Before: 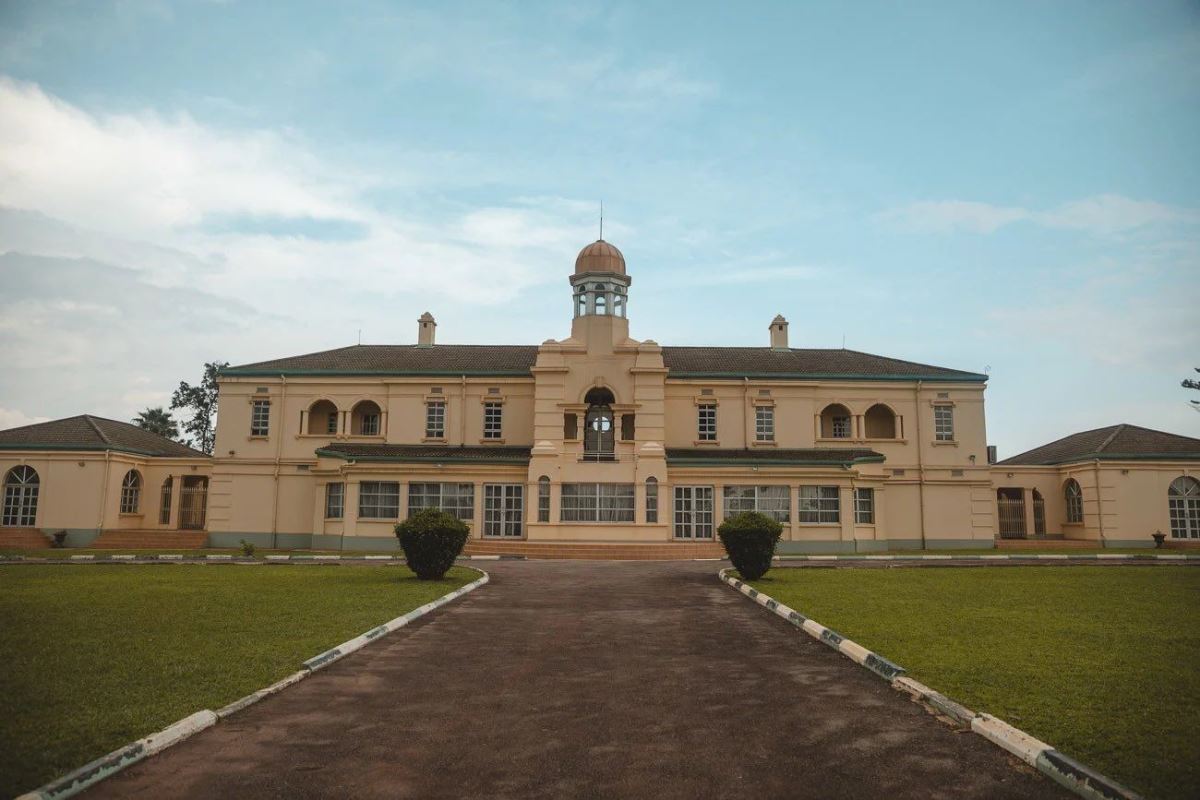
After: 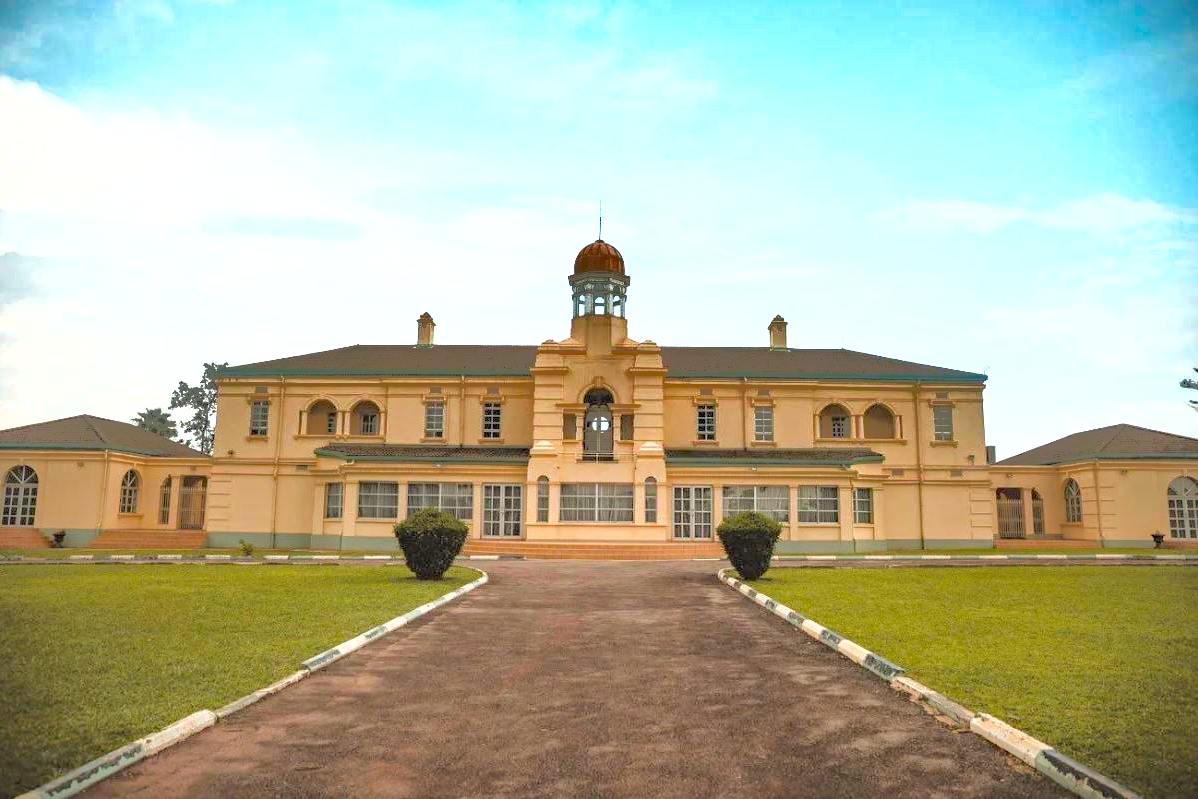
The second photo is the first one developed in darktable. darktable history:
exposure: black level correction 0.001, exposure 1.994 EV, compensate highlight preservation false
crop: left 0.126%
shadows and highlights: shadows 39.21, highlights -75.07
haze removal: compatibility mode true, adaptive false
filmic rgb: black relative exposure -7.76 EV, white relative exposure 4.4 EV, target black luminance 0%, hardness 3.76, latitude 50.76%, contrast 1.062, highlights saturation mix 8.8%, shadows ↔ highlights balance -0.241%, add noise in highlights 0.002, preserve chrominance luminance Y, color science v3 (2019), use custom middle-gray values true, contrast in highlights soft
